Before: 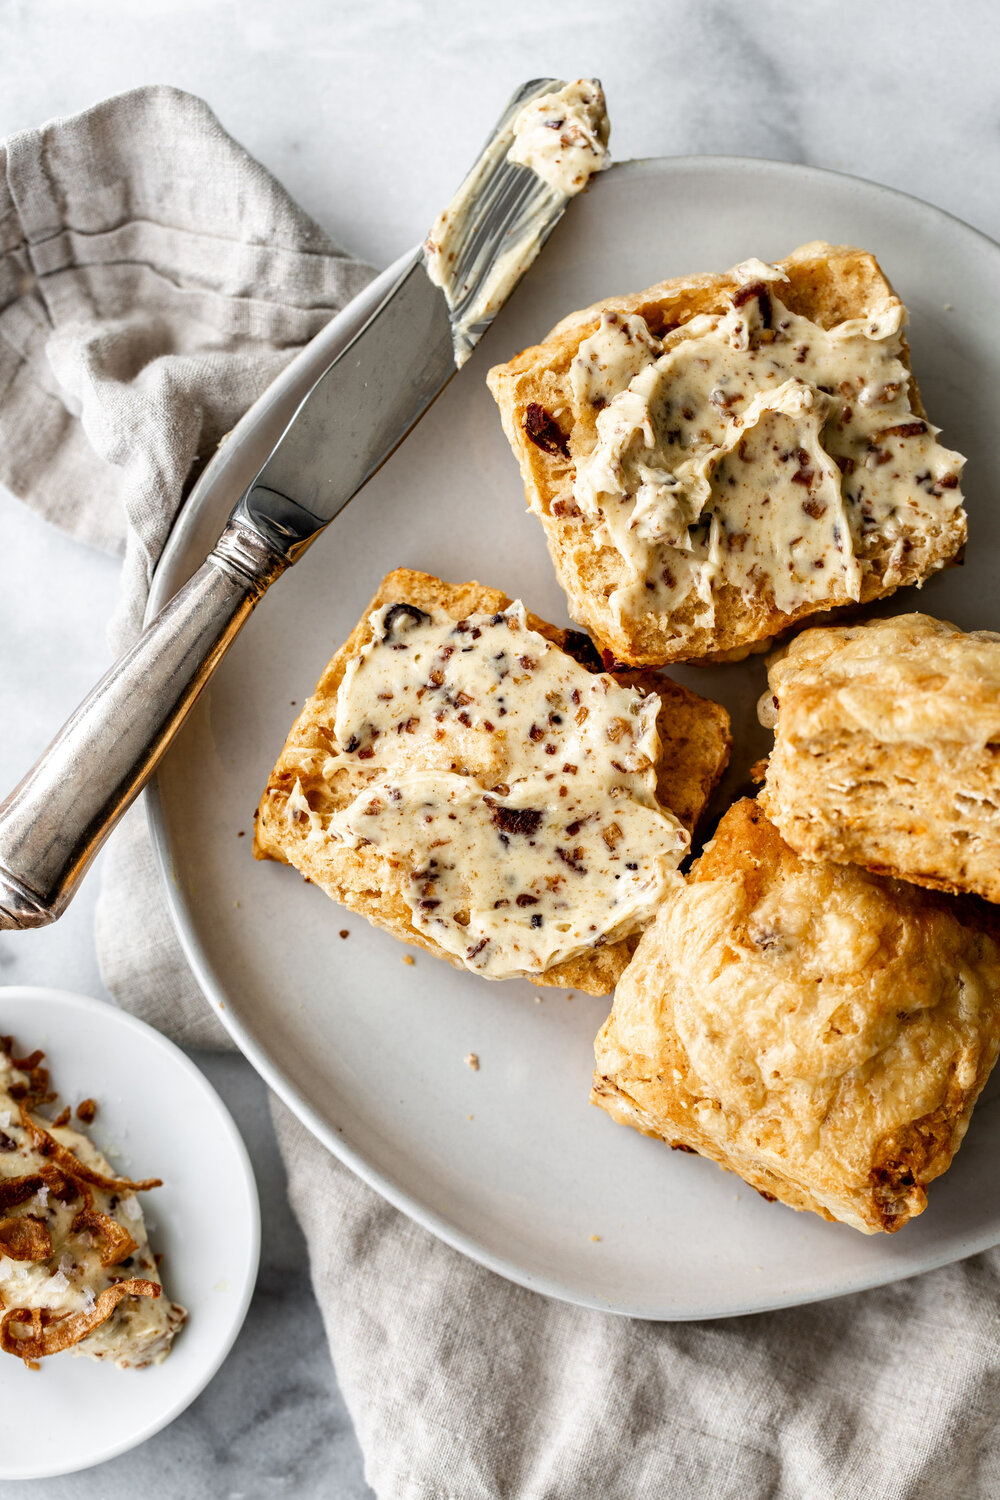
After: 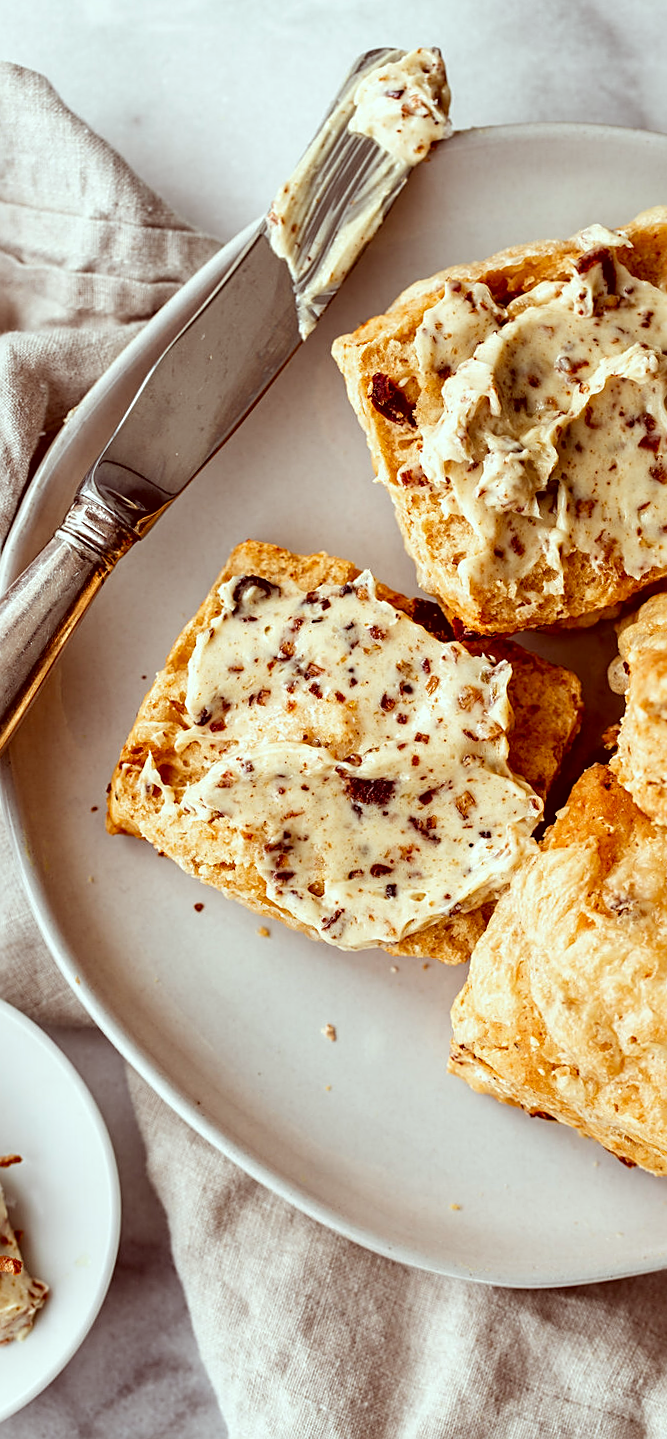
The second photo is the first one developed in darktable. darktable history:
crop and rotate: left 15.055%, right 18.278%
rotate and perspective: rotation -1°, crop left 0.011, crop right 0.989, crop top 0.025, crop bottom 0.975
color correction: highlights a* -7.23, highlights b* -0.161, shadows a* 20.08, shadows b* 11.73
sharpen: on, module defaults
